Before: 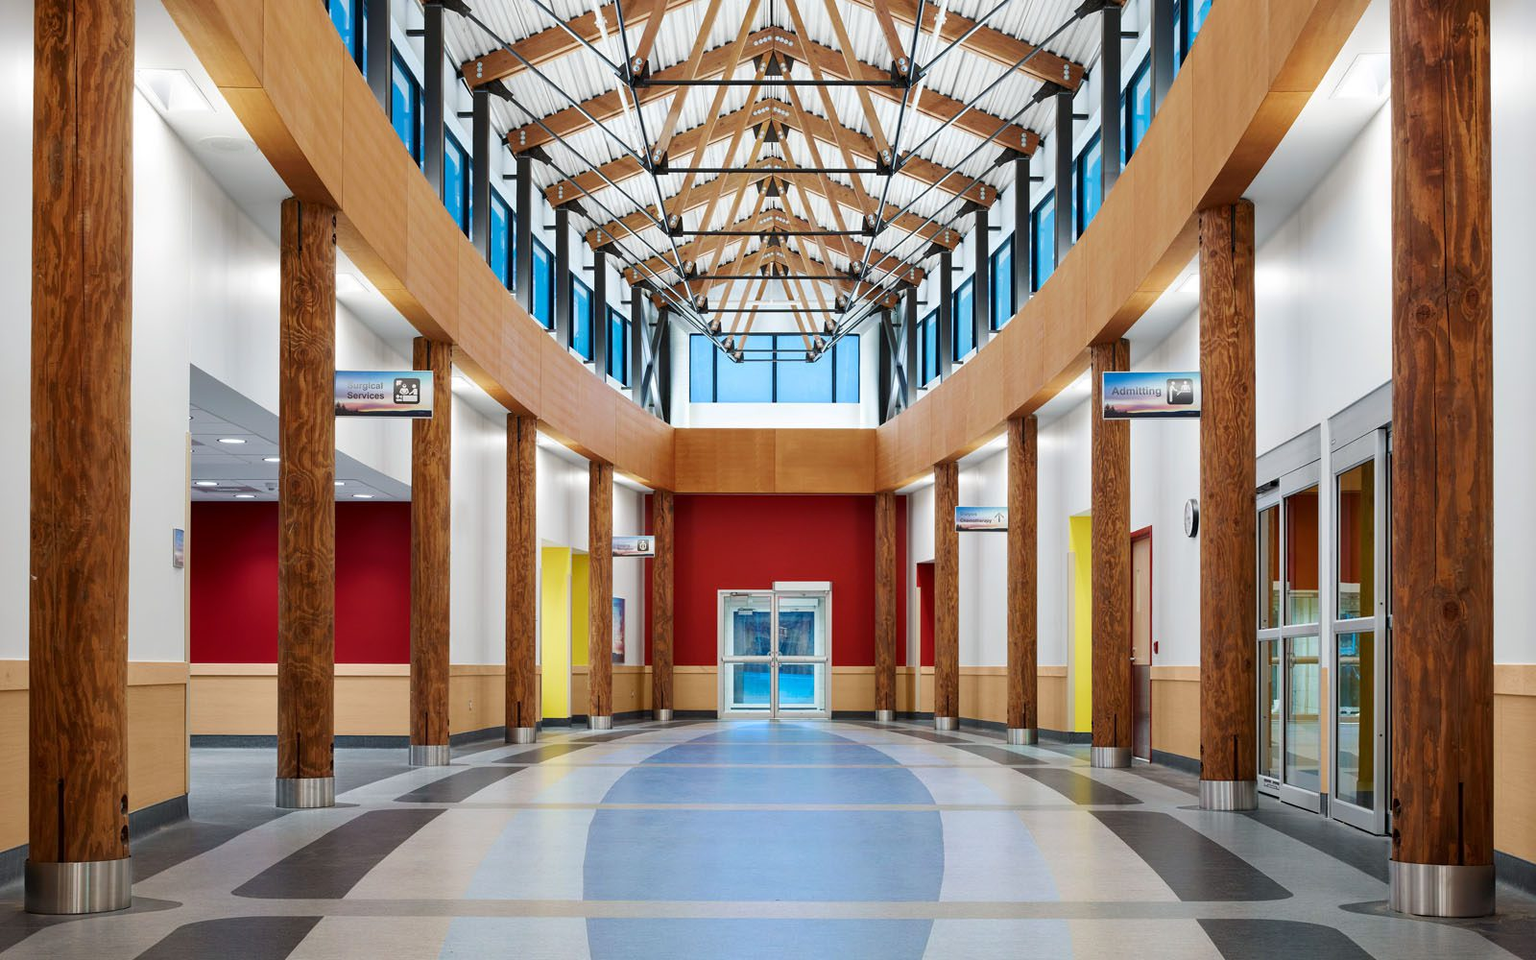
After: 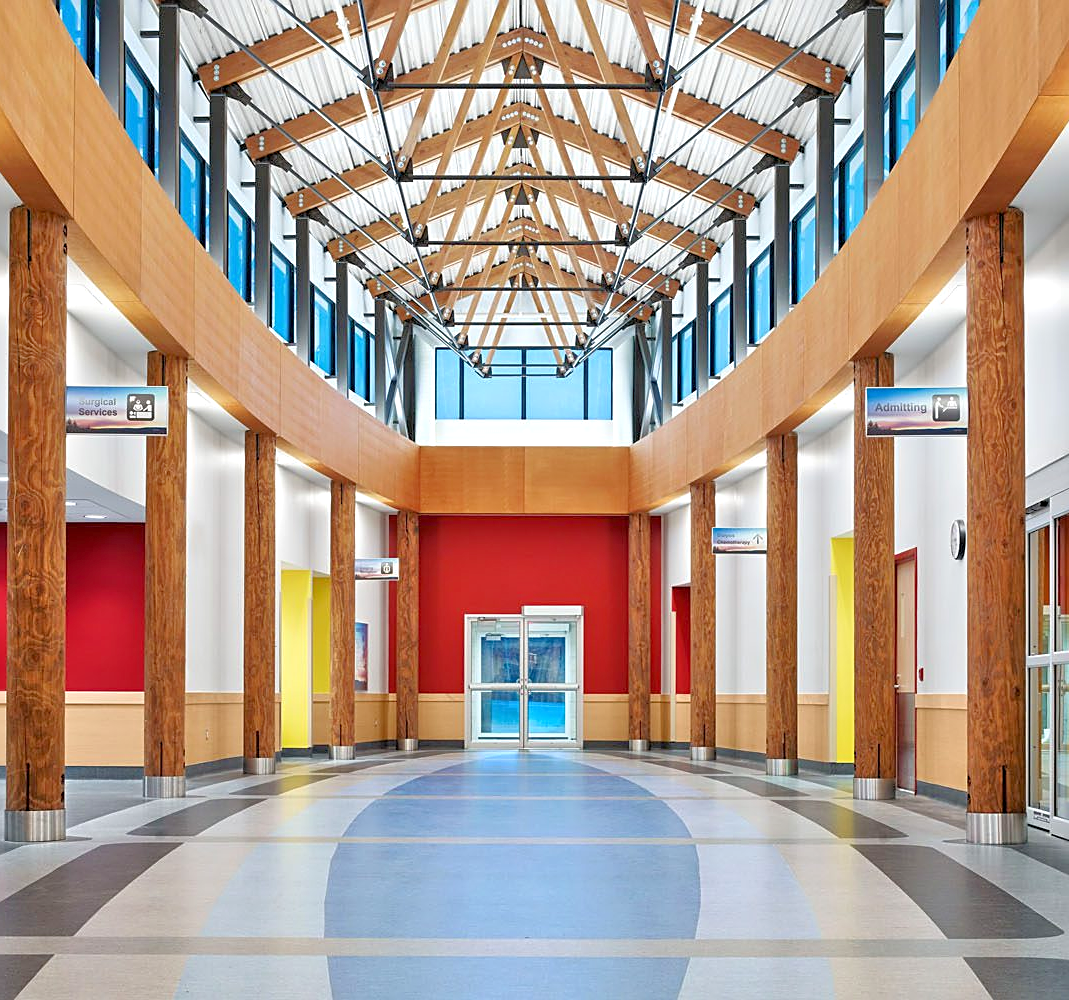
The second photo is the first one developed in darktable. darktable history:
exposure: exposure 0.131 EV, compensate highlight preservation false
crop and rotate: left 17.732%, right 15.423%
tone equalizer: -7 EV 0.15 EV, -6 EV 0.6 EV, -5 EV 1.15 EV, -4 EV 1.33 EV, -3 EV 1.15 EV, -2 EV 0.6 EV, -1 EV 0.15 EV, mask exposure compensation -0.5 EV
sharpen: on, module defaults
